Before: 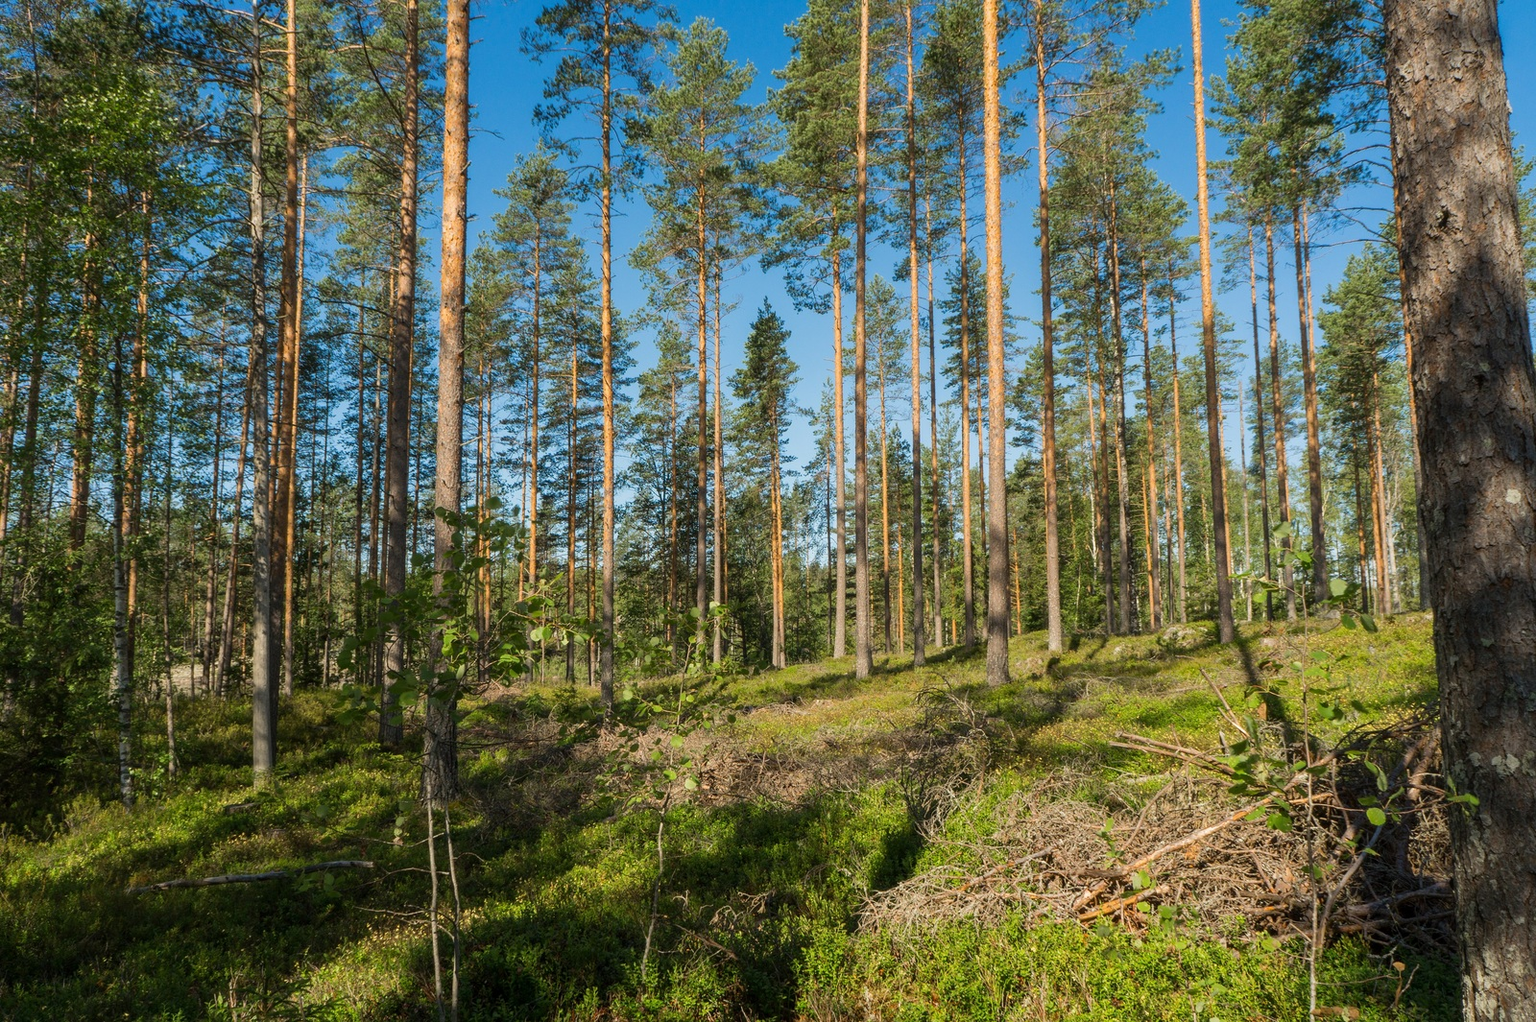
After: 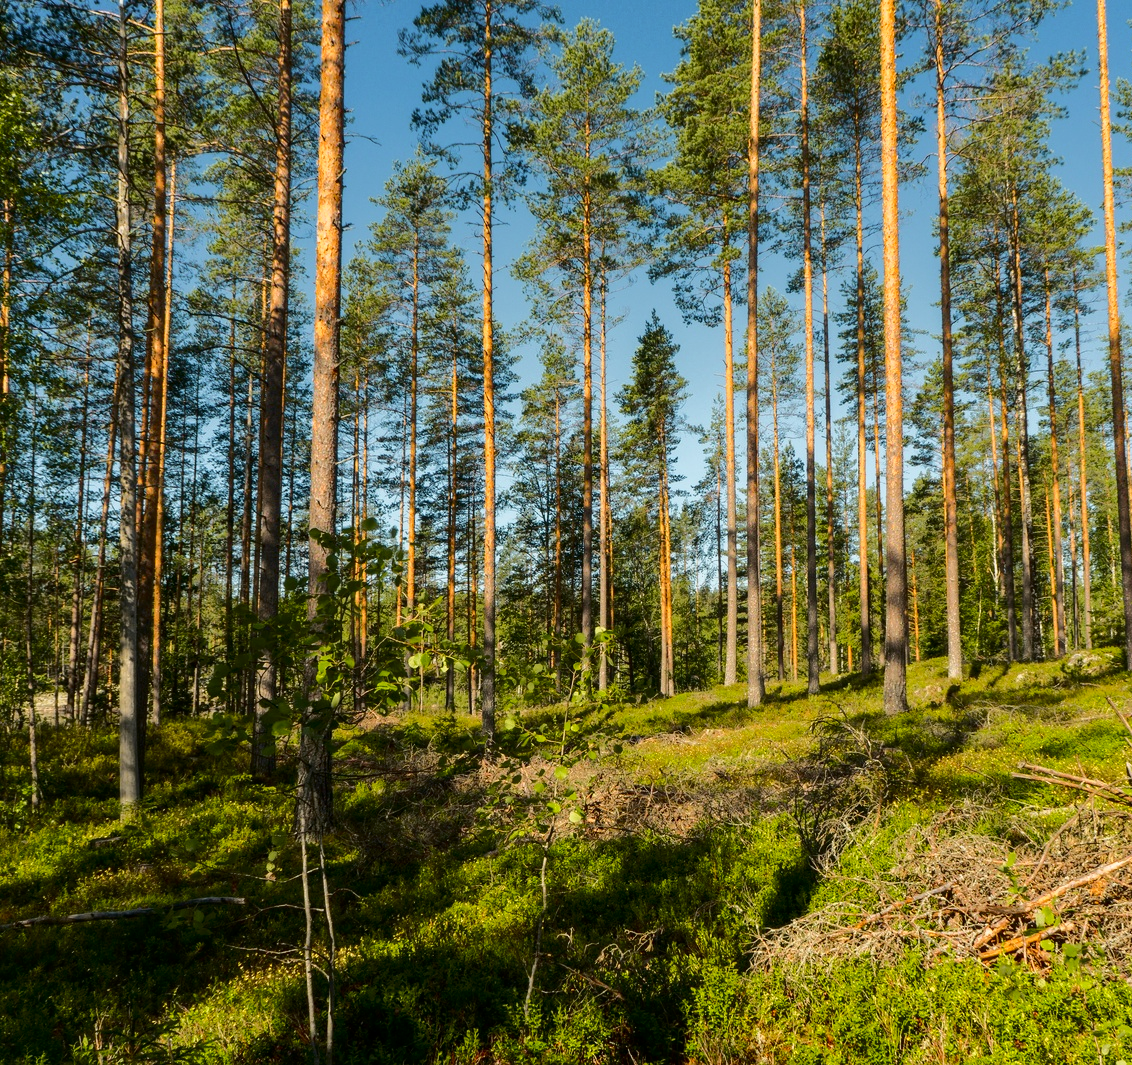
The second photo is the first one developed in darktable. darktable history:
tone curve: curves: ch0 [(0.003, 0) (0.066, 0.023) (0.154, 0.082) (0.281, 0.221) (0.405, 0.389) (0.517, 0.553) (0.716, 0.743) (0.822, 0.882) (1, 1)]; ch1 [(0, 0) (0.164, 0.115) (0.337, 0.332) (0.39, 0.398) (0.464, 0.461) (0.501, 0.5) (0.521, 0.526) (0.571, 0.606) (0.656, 0.677) (0.723, 0.731) (0.811, 0.796) (1, 1)]; ch2 [(0, 0) (0.337, 0.382) (0.464, 0.476) (0.501, 0.502) (0.527, 0.54) (0.556, 0.567) (0.575, 0.606) (0.659, 0.736) (1, 1)], color space Lab, independent channels, preserve colors none
crop and rotate: left 9.061%, right 20.142%
